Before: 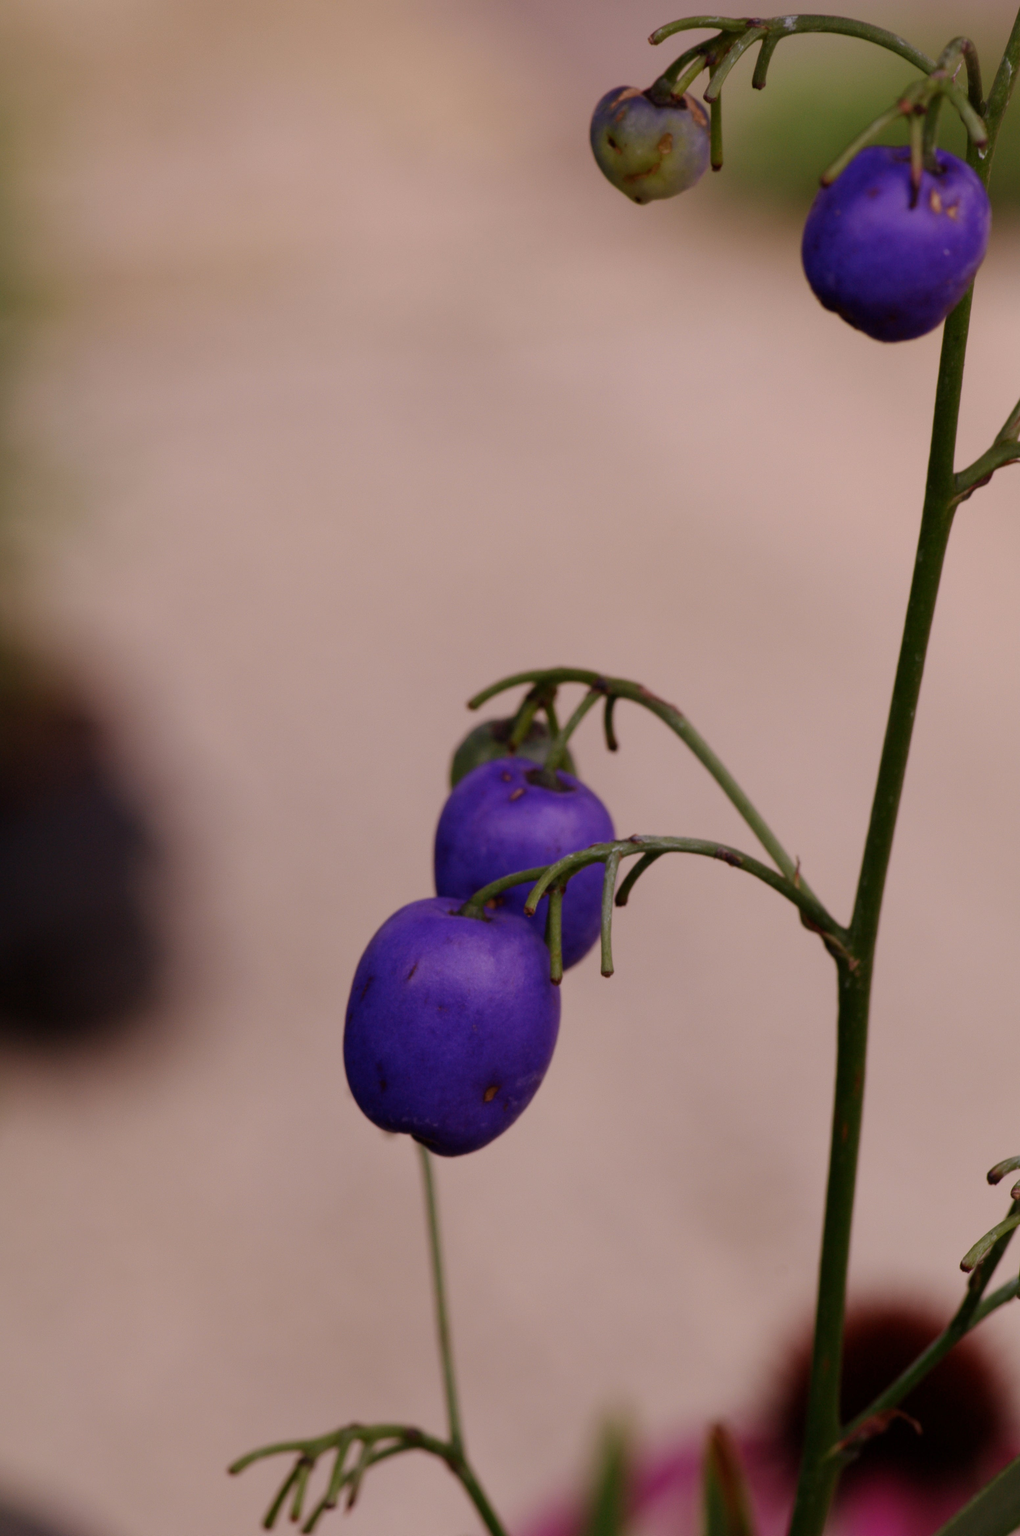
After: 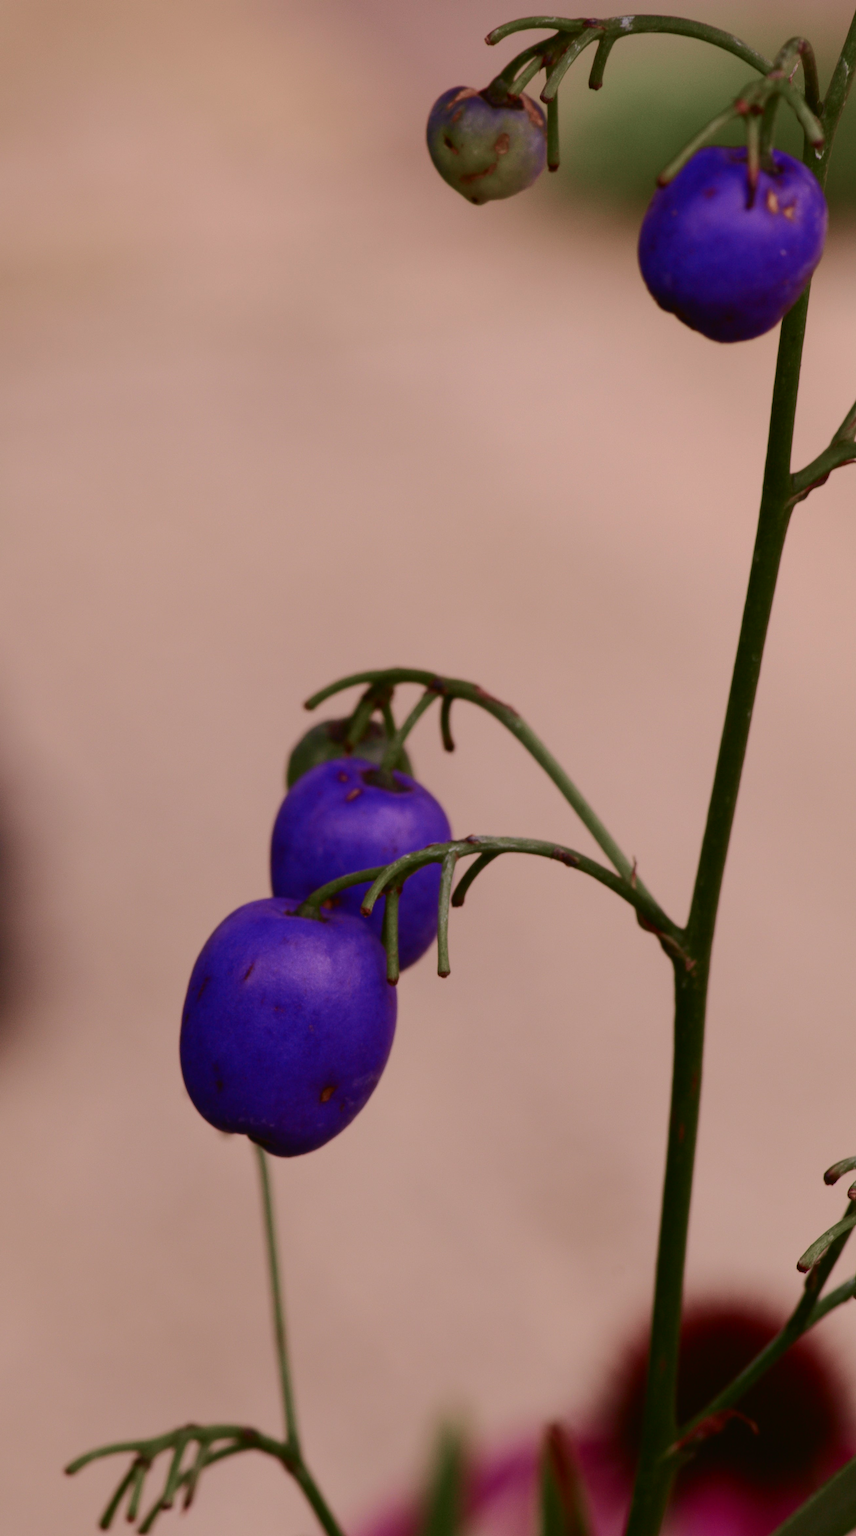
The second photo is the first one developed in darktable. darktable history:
crop: left 16.078%
tone curve: curves: ch0 [(0, 0.021) (0.059, 0.053) (0.212, 0.18) (0.337, 0.304) (0.495, 0.505) (0.725, 0.731) (0.89, 0.919) (1, 1)]; ch1 [(0, 0) (0.094, 0.081) (0.285, 0.299) (0.403, 0.436) (0.479, 0.475) (0.54, 0.55) (0.615, 0.637) (0.683, 0.688) (1, 1)]; ch2 [(0, 0) (0.257, 0.217) (0.434, 0.434) (0.498, 0.507) (0.527, 0.542) (0.597, 0.587) (0.658, 0.595) (1, 1)], color space Lab, independent channels, preserve colors none
